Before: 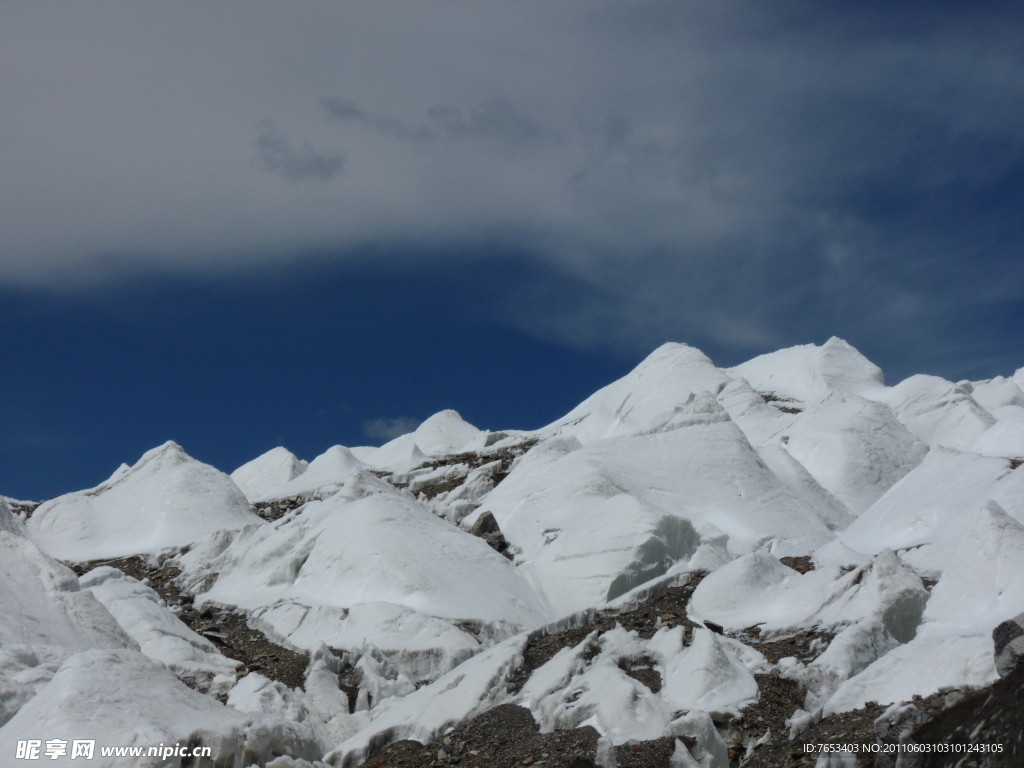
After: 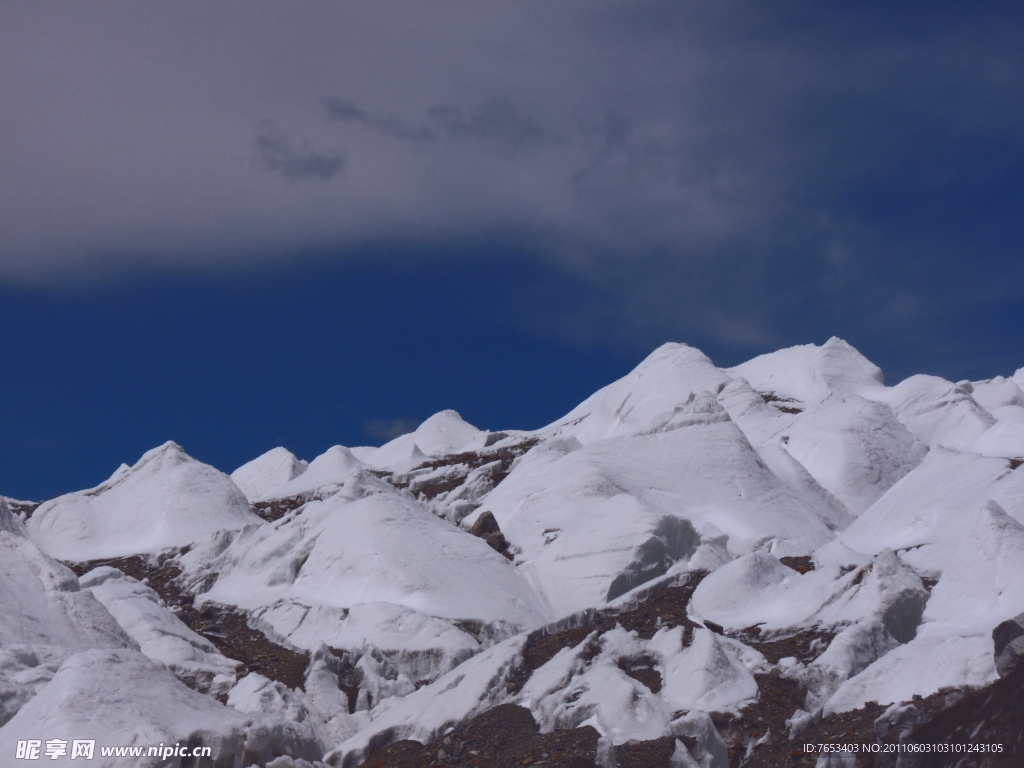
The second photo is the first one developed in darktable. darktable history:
tone curve: curves: ch0 [(0, 0.142) (0.384, 0.314) (0.752, 0.711) (0.991, 0.95)]; ch1 [(0.006, 0.129) (0.346, 0.384) (1, 1)]; ch2 [(0.003, 0.057) (0.261, 0.248) (1, 1)], color space Lab, independent channels, preserve colors none
